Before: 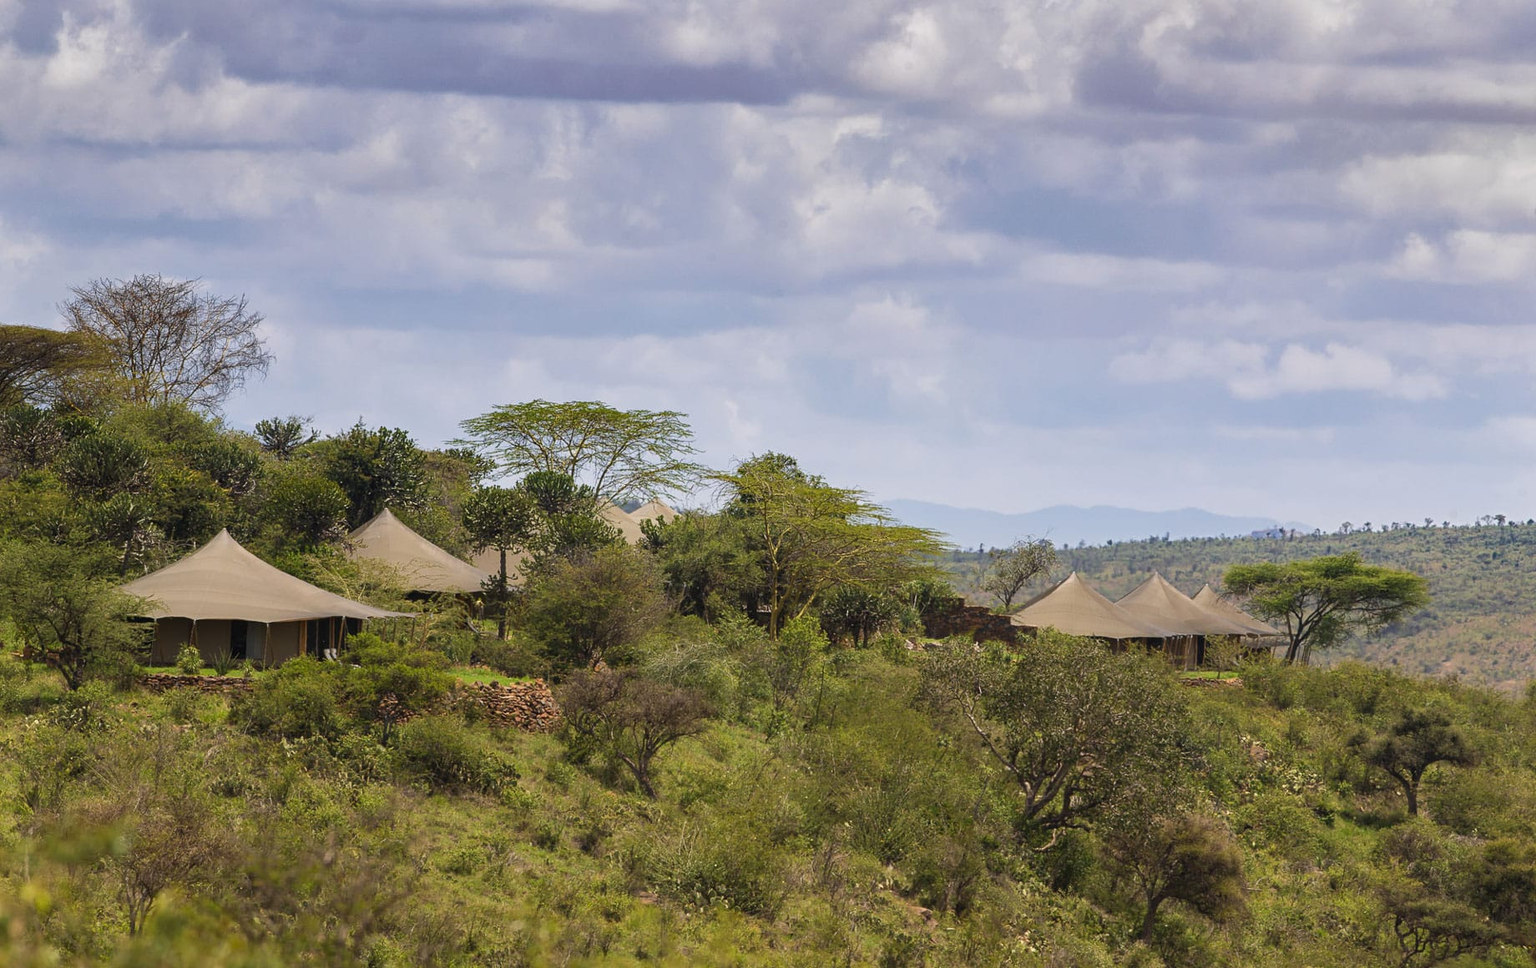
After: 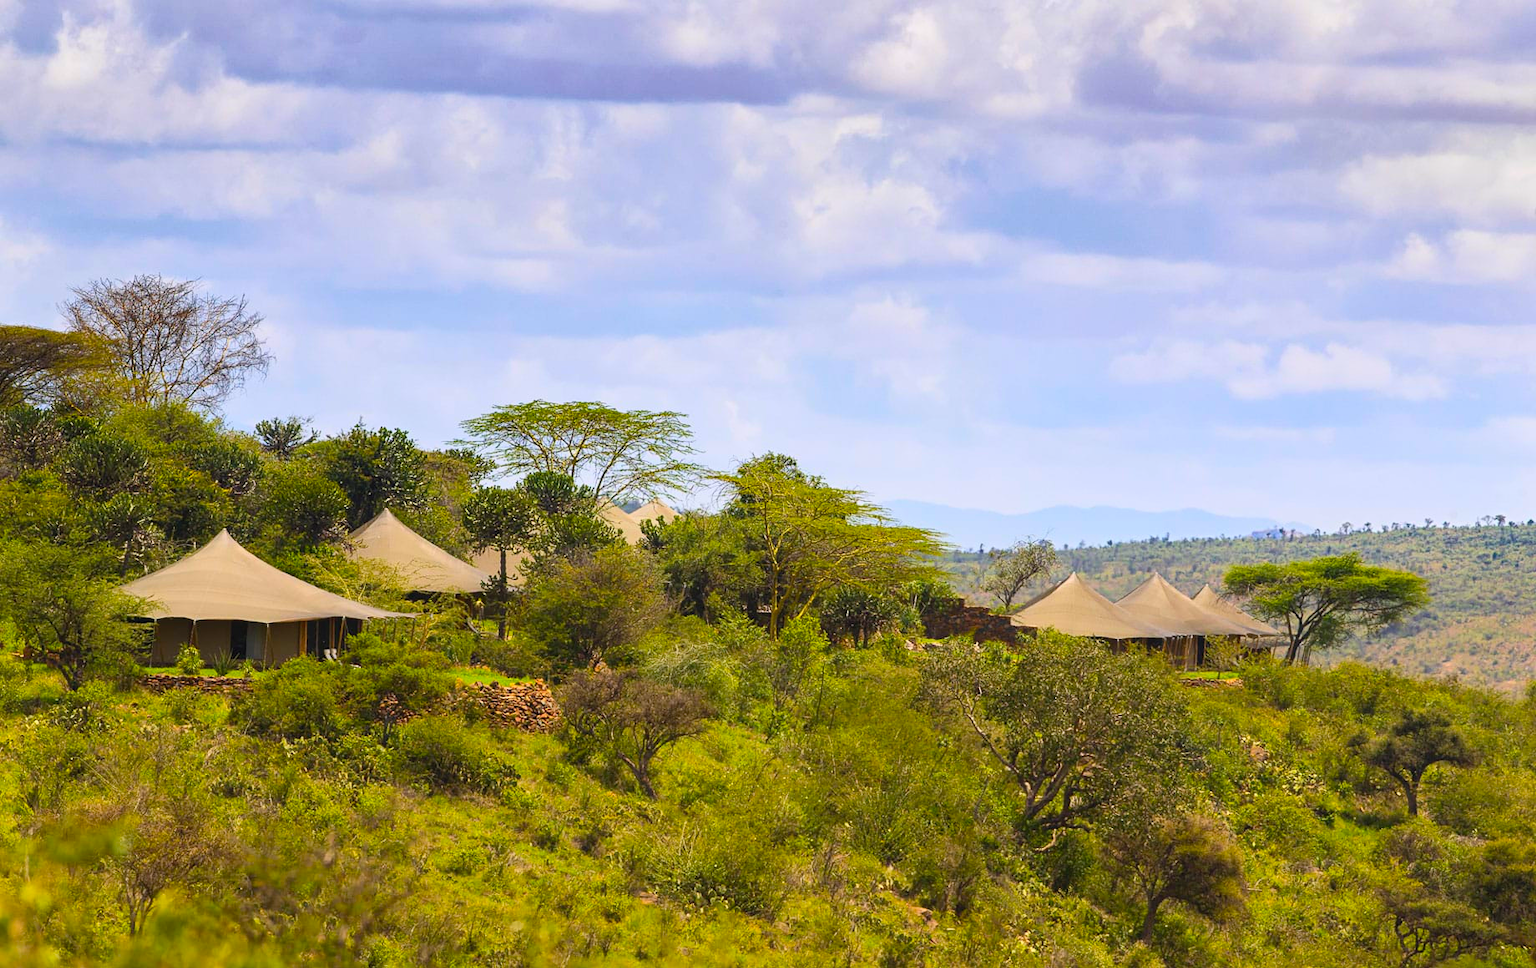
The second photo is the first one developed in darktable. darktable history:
color balance rgb: perceptual saturation grading › global saturation 30.349%, global vibrance 20%
contrast brightness saturation: contrast 0.198, brightness 0.156, saturation 0.219
